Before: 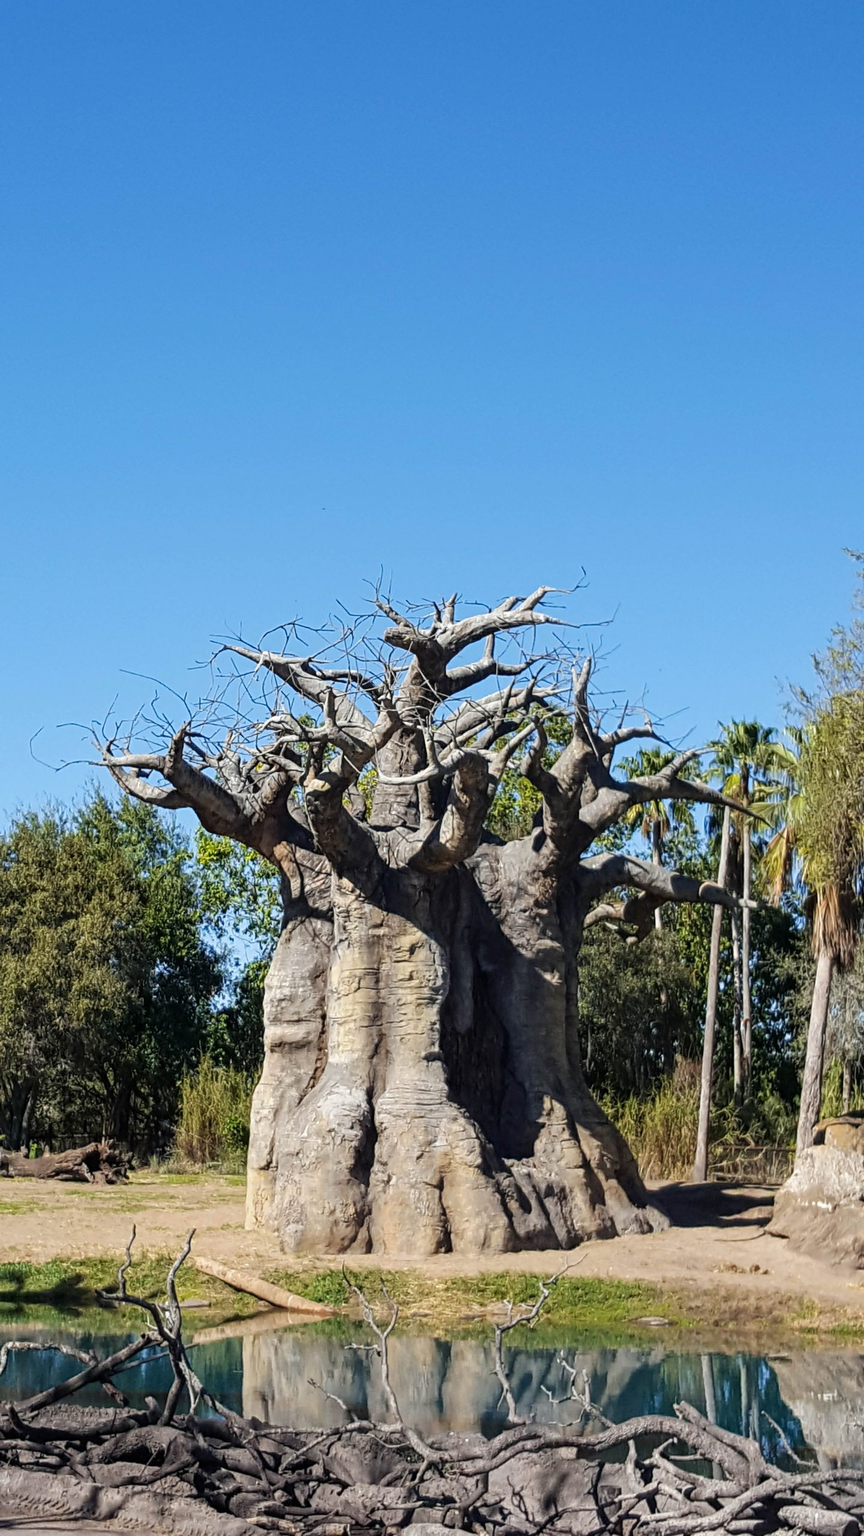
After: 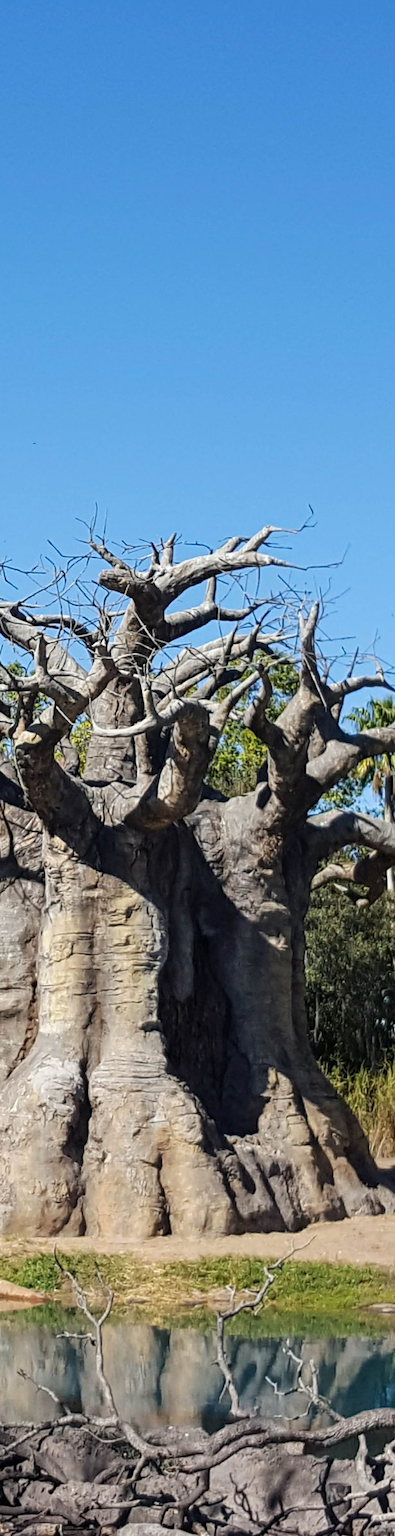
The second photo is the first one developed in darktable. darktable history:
crop: left 33.791%, top 6.021%, right 23.16%
